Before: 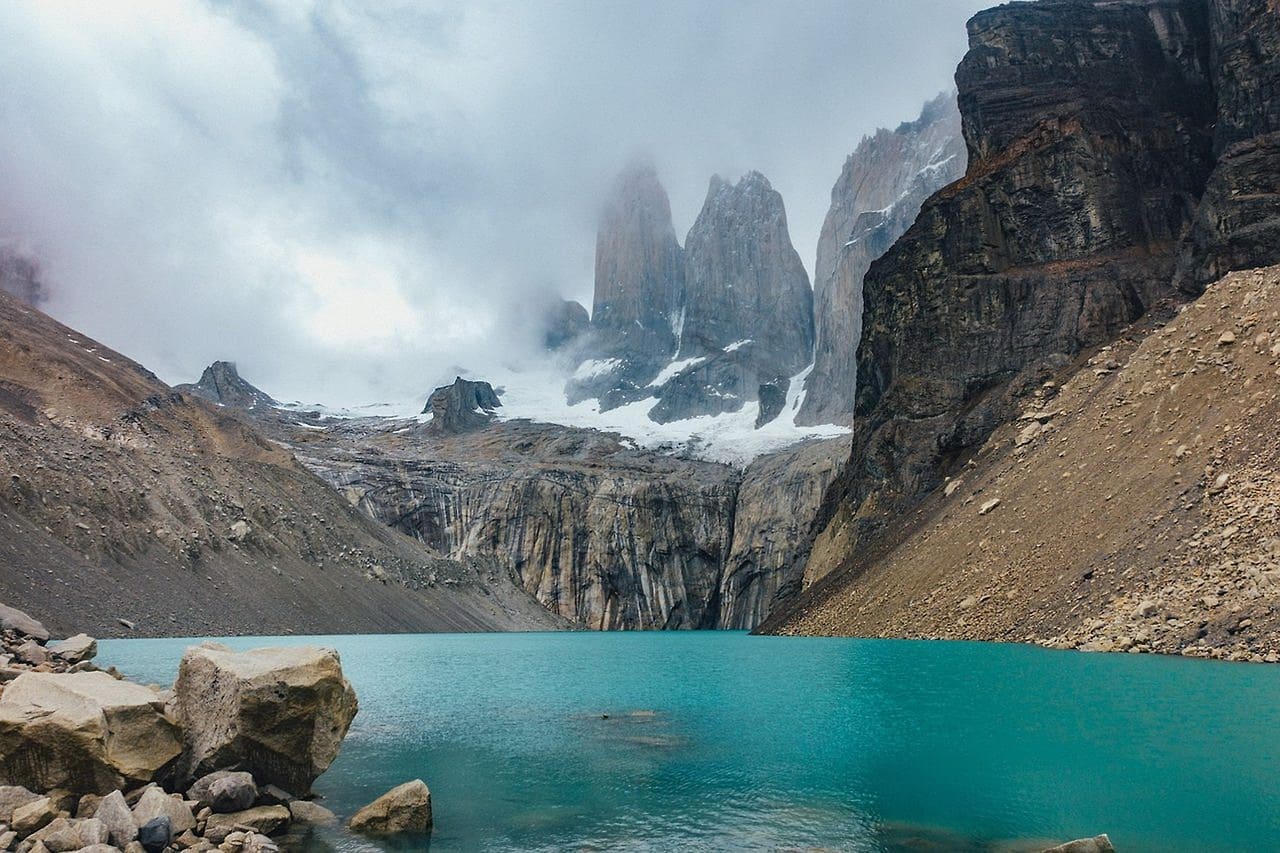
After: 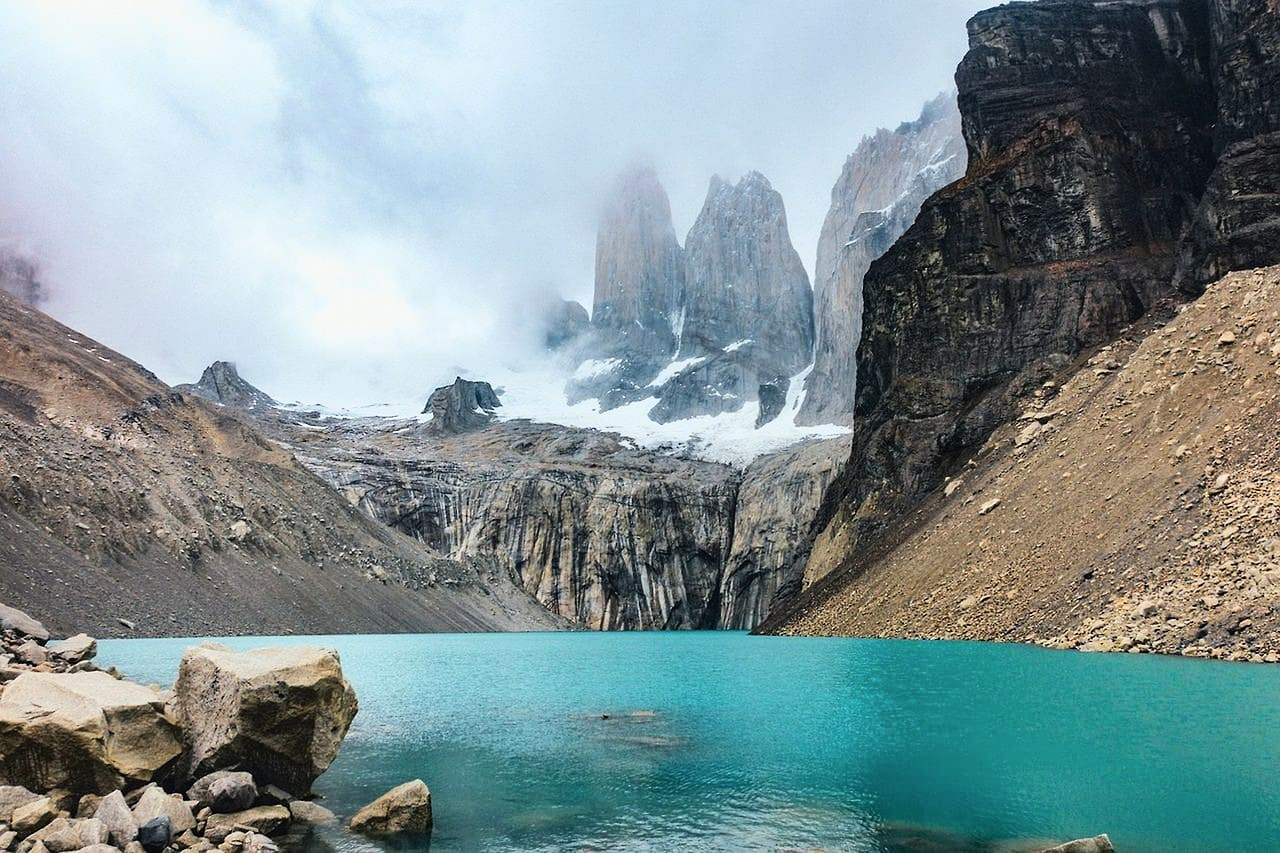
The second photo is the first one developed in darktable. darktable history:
color balance rgb: linear chroma grading › shadows -6.432%, linear chroma grading › highlights -7.01%, linear chroma grading › global chroma -10.036%, linear chroma grading › mid-tones -8.257%, perceptual saturation grading › global saturation 25.837%
base curve: curves: ch0 [(0, 0) (0.032, 0.025) (0.121, 0.166) (0.206, 0.329) (0.605, 0.79) (1, 1)]
